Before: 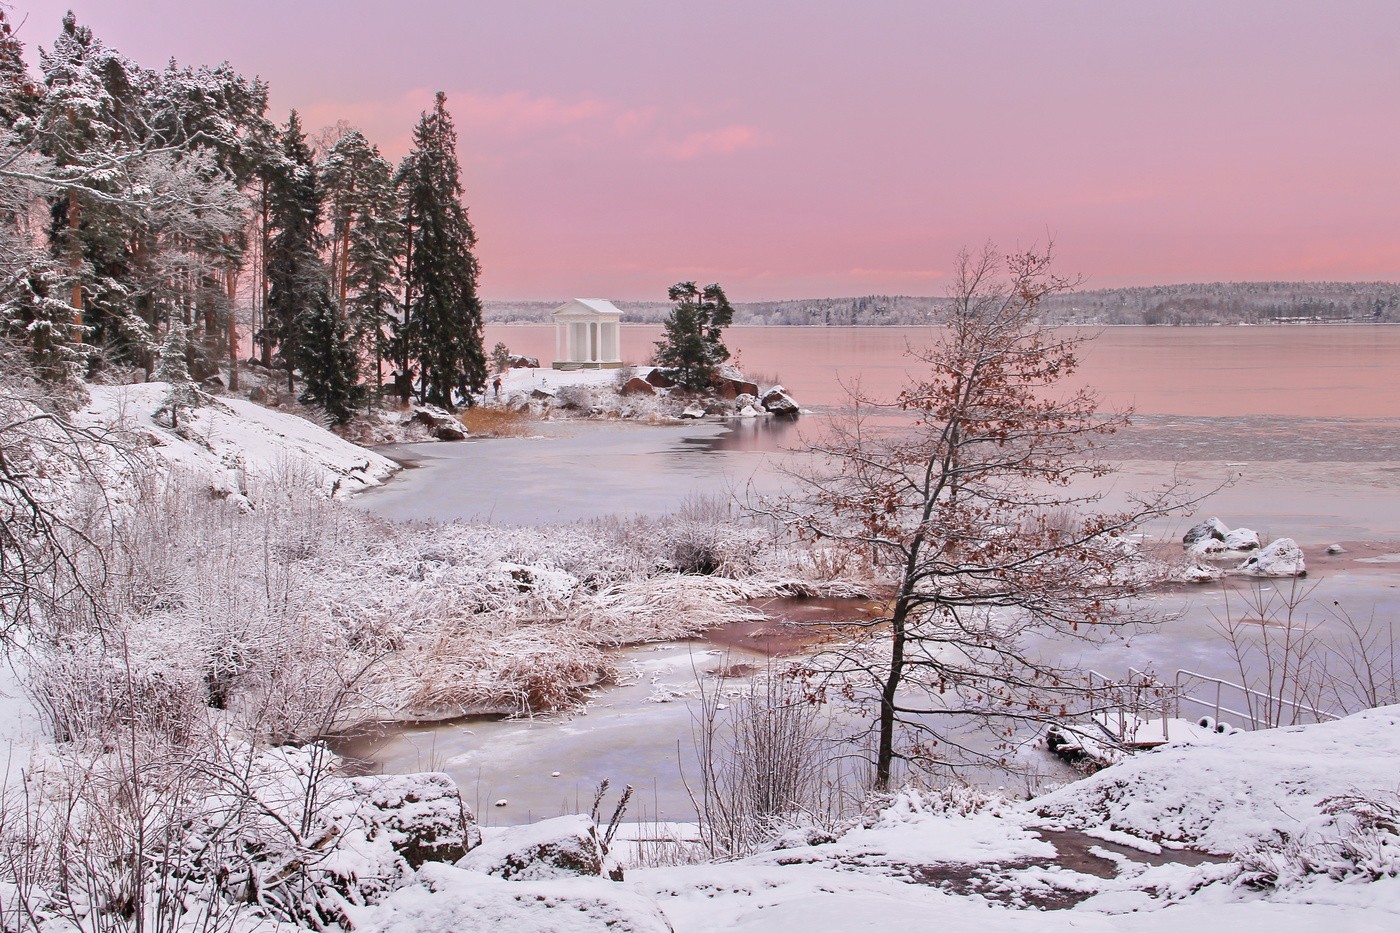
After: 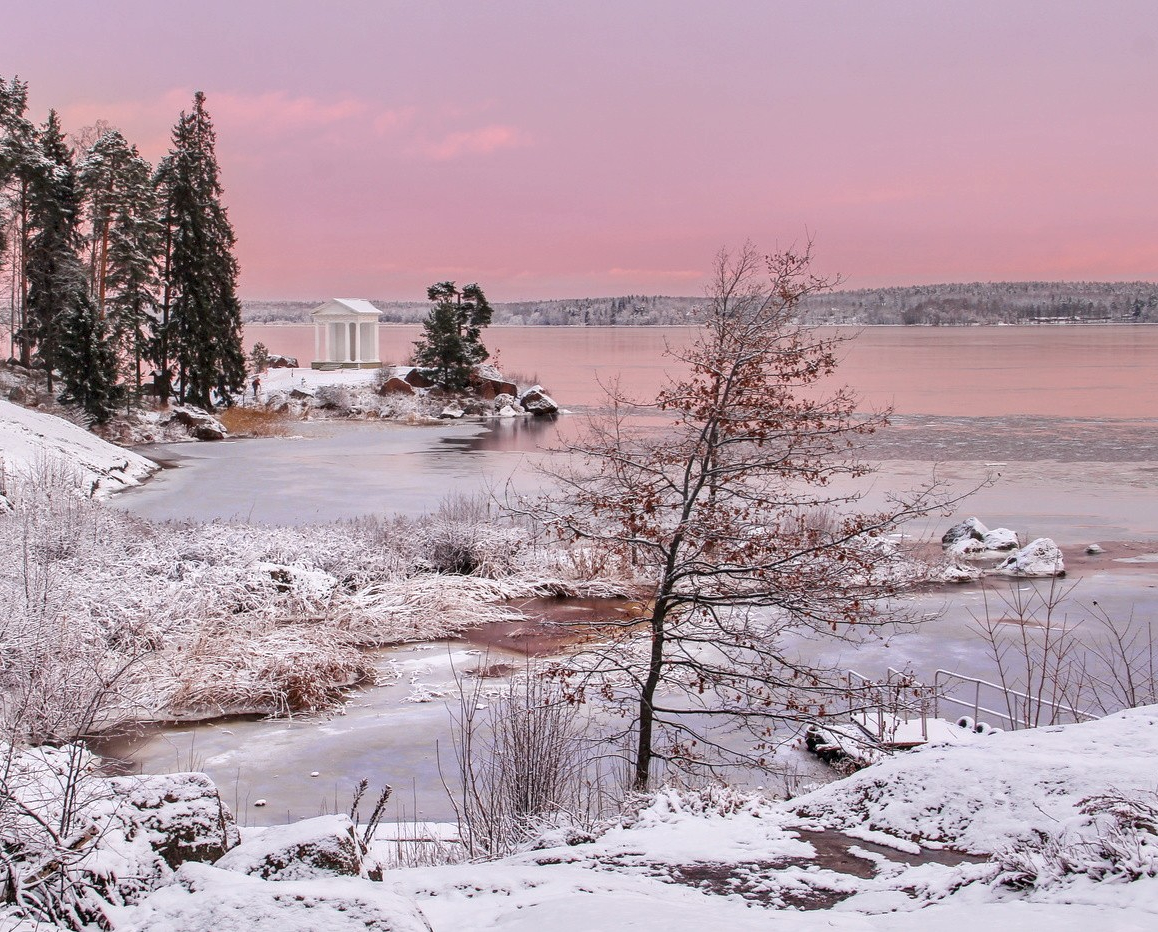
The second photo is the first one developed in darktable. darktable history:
crop: left 17.267%, bottom 0.029%
local contrast: detail 130%
